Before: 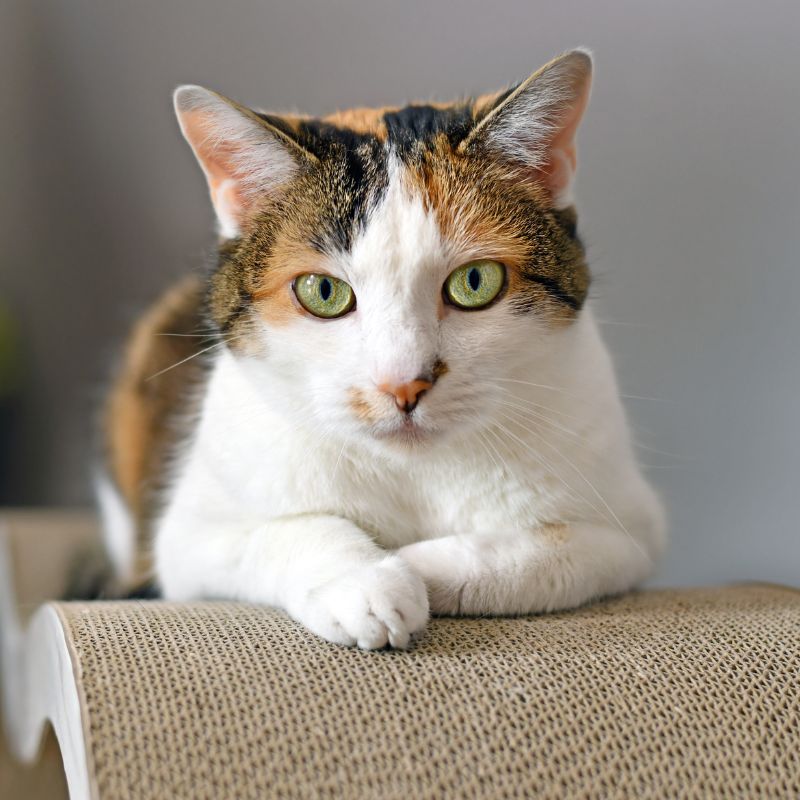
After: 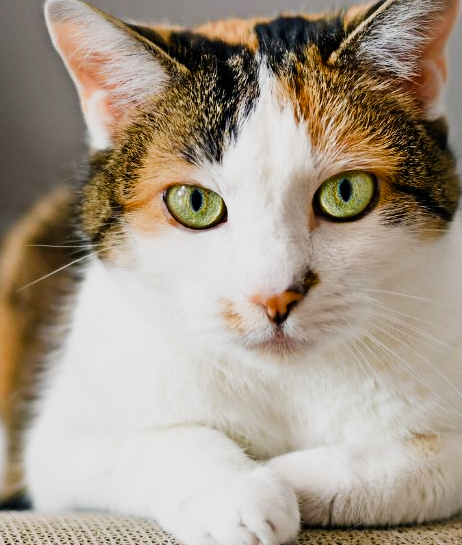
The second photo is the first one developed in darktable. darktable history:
sigmoid: contrast 1.7
crop: left 16.202%, top 11.208%, right 26.045%, bottom 20.557%
